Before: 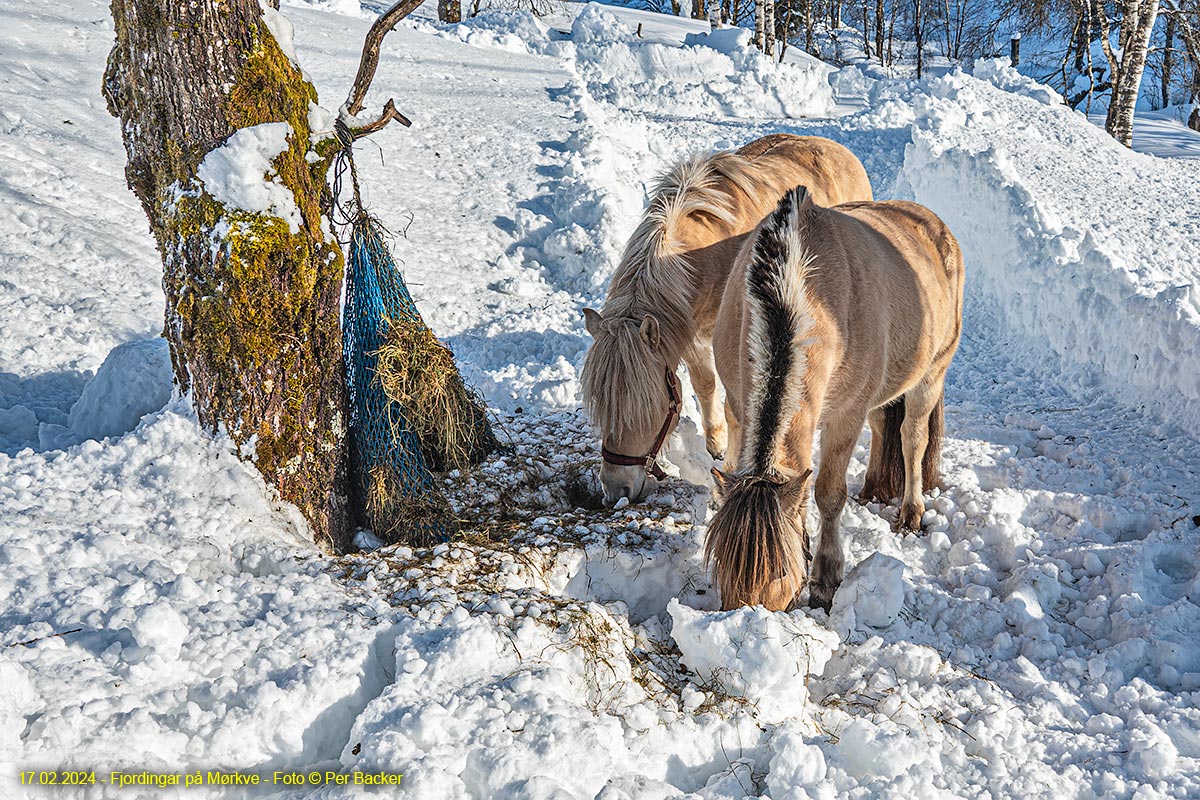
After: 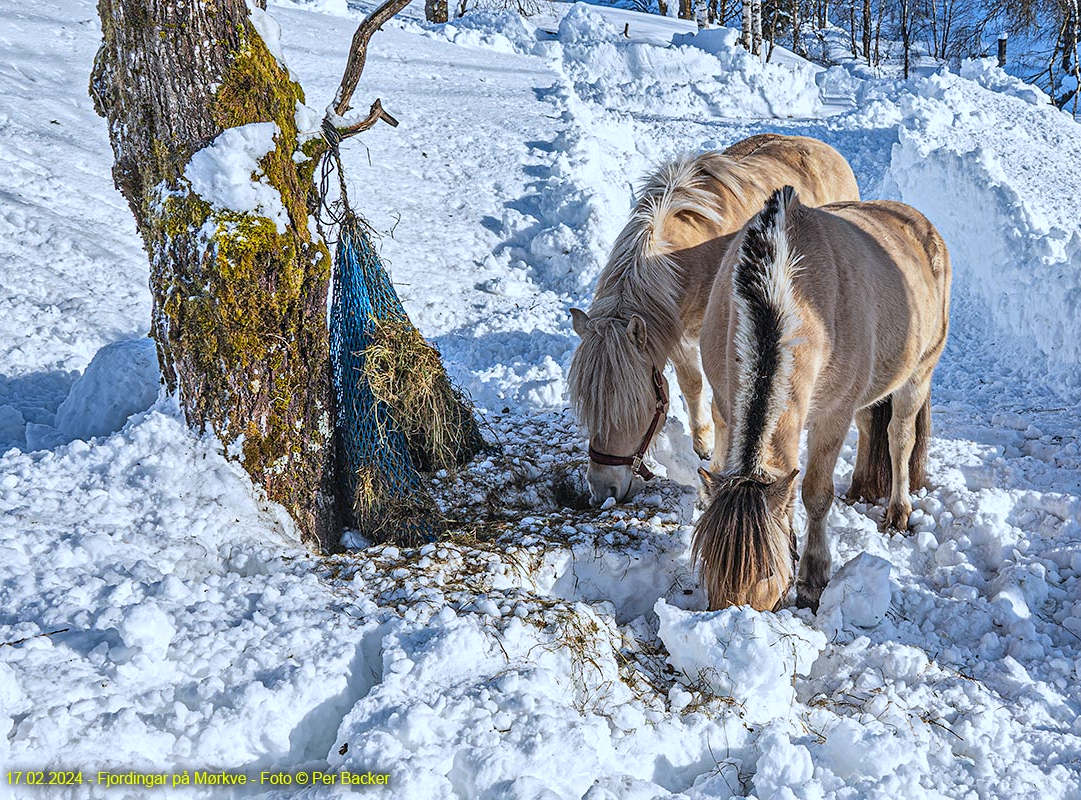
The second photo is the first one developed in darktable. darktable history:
white balance: red 0.931, blue 1.11
crop and rotate: left 1.088%, right 8.807%
